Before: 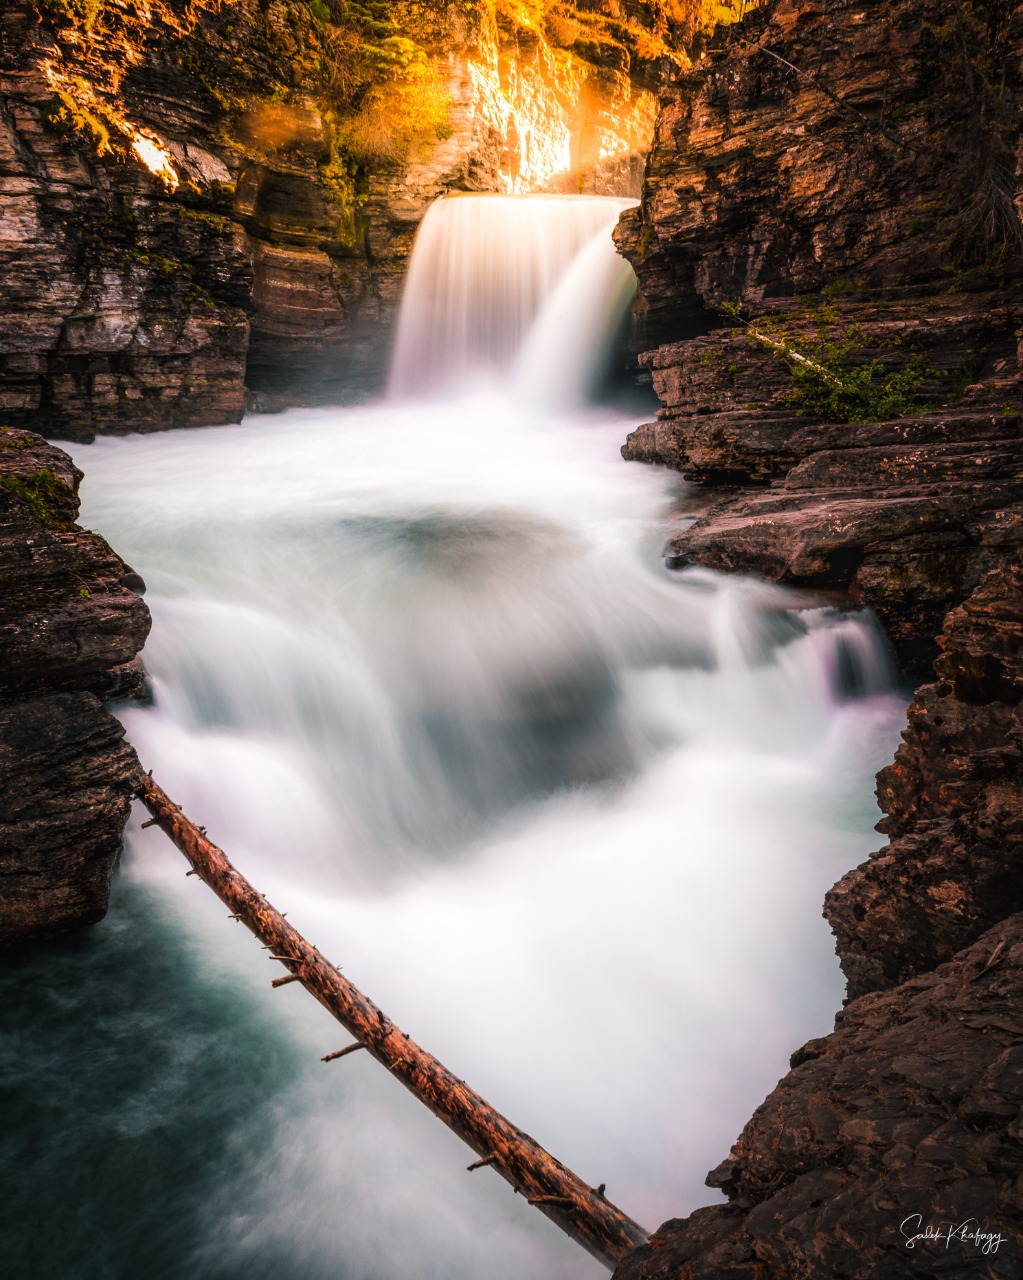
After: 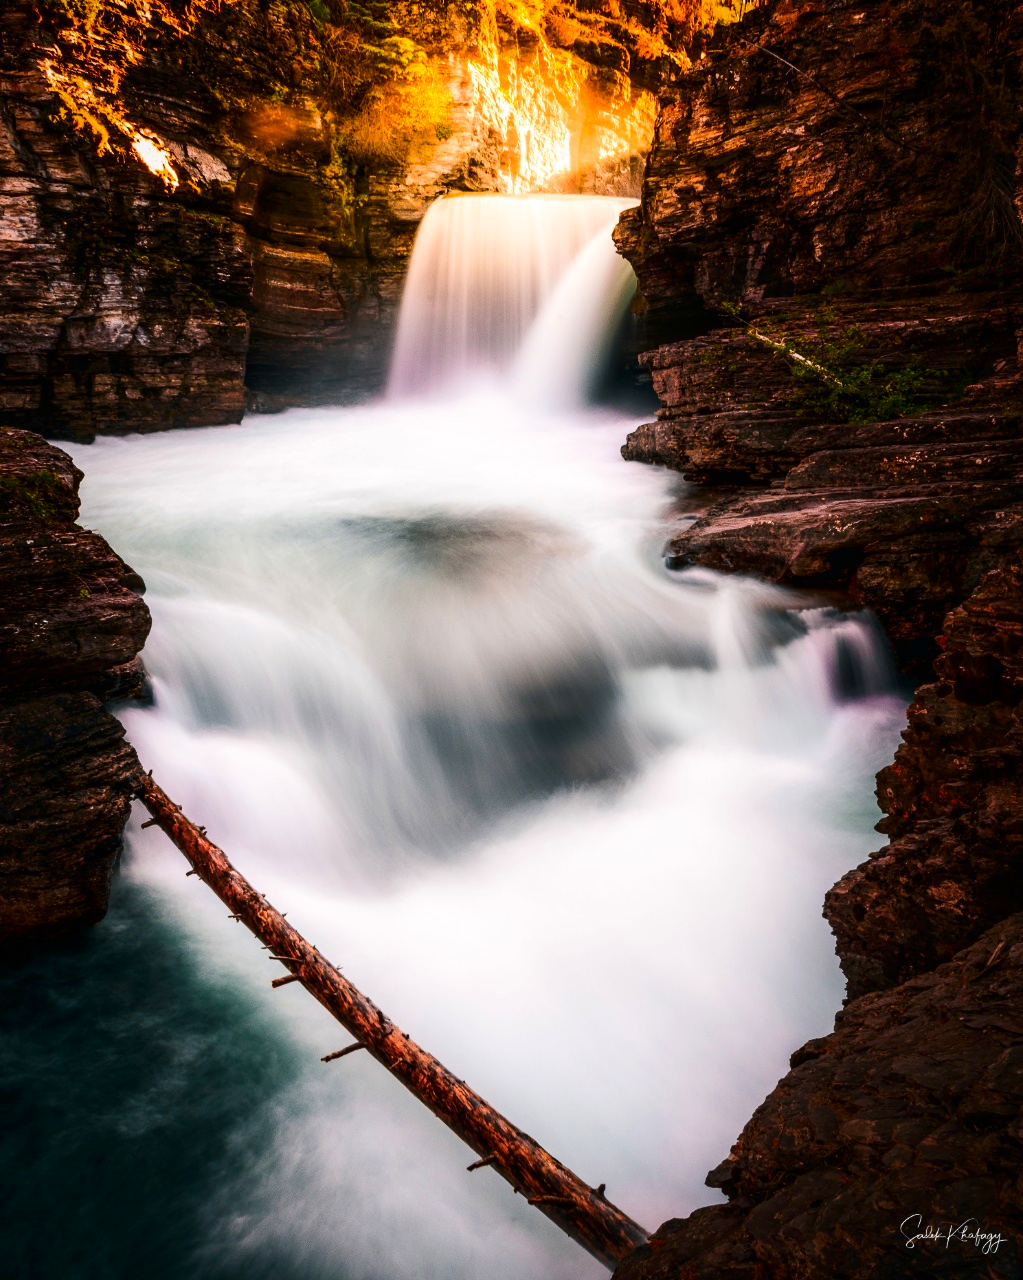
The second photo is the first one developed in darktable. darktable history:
contrast brightness saturation: contrast 0.195, brightness -0.112, saturation 0.214
